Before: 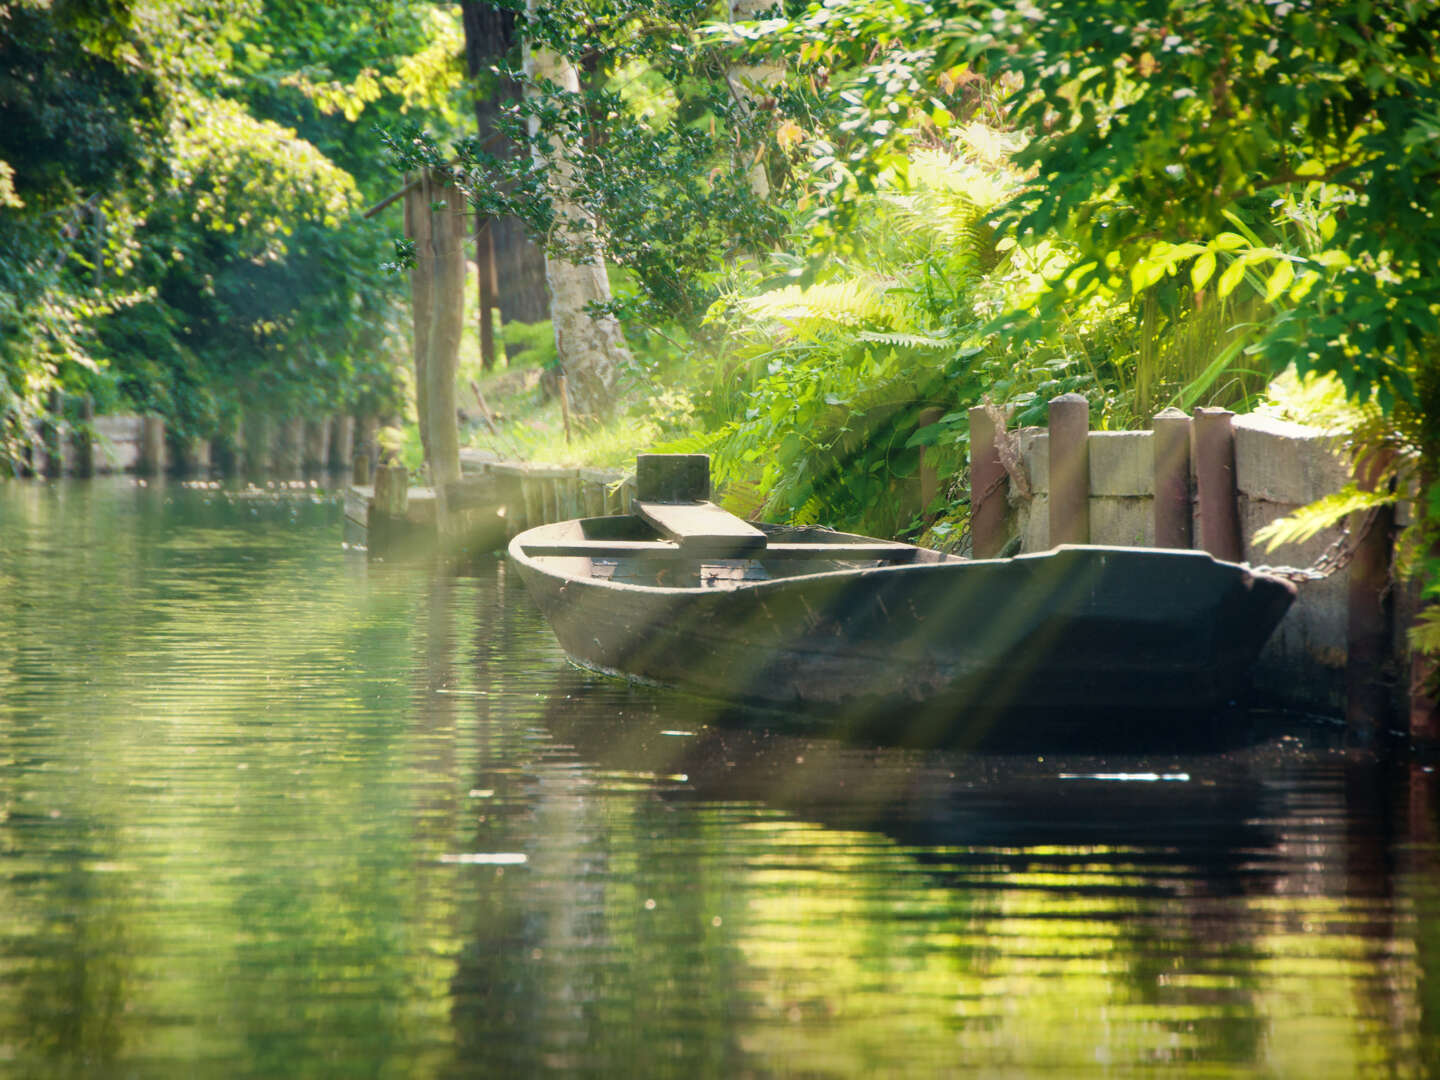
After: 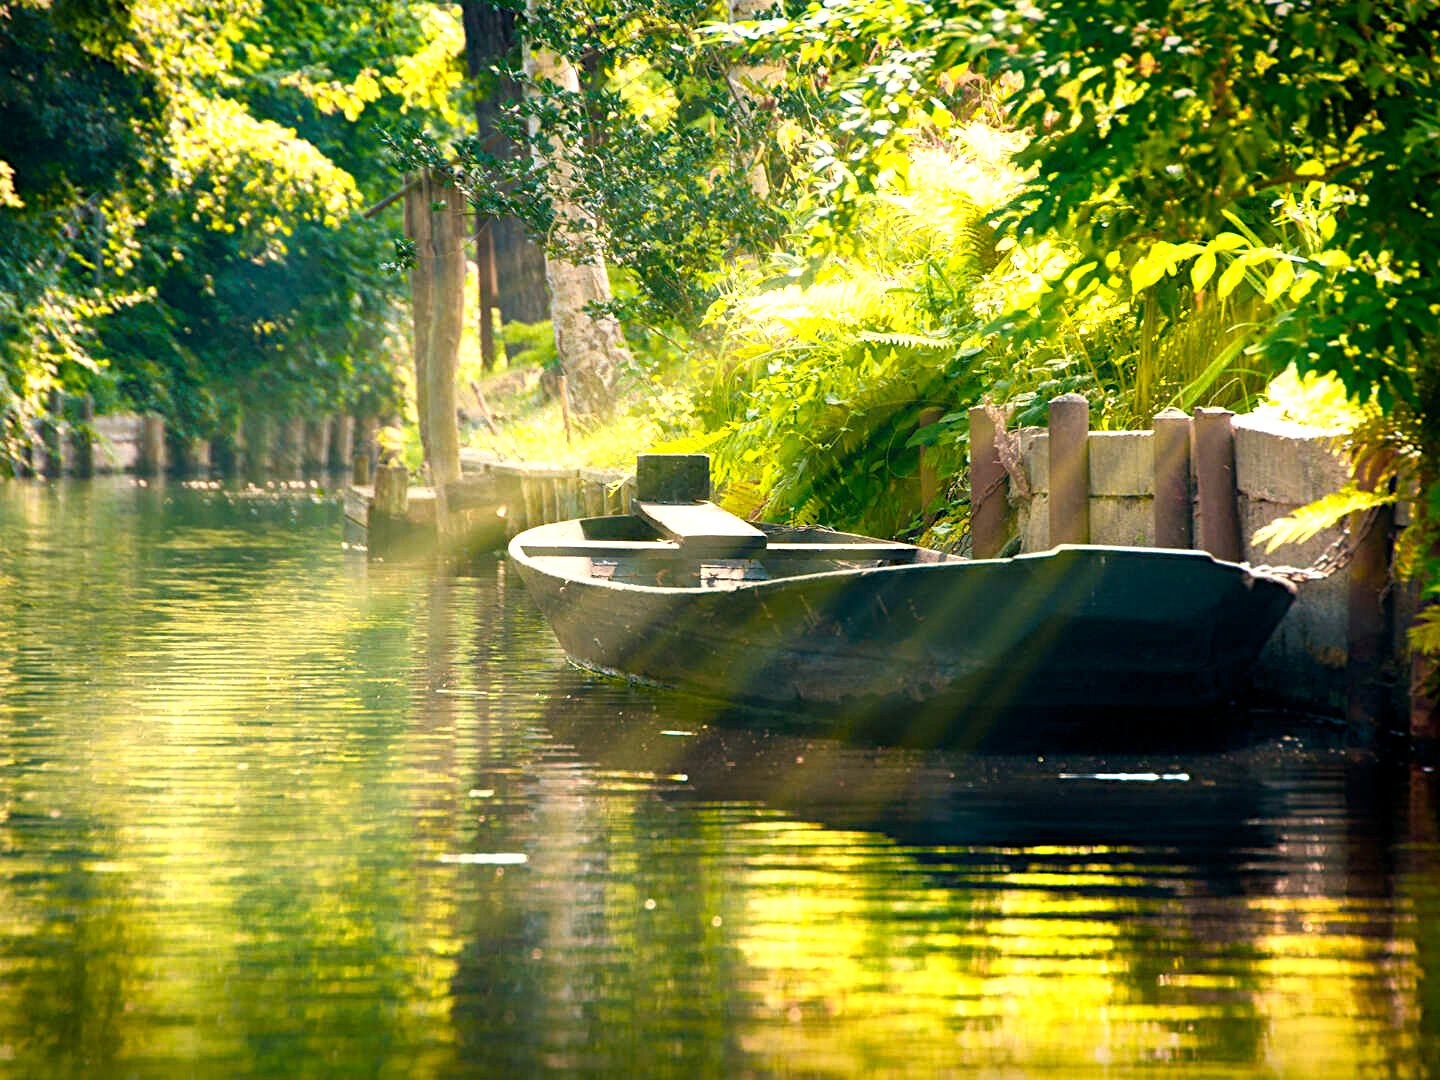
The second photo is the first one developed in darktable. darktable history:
contrast equalizer "soft": y [[0.5, 0.488, 0.462, 0.461, 0.491, 0.5], [0.5 ×6], [0.5 ×6], [0 ×6], [0 ×6]]
diffuse or sharpen "_builtin_sharpen demosaicing | AA filter": edge sensitivity 1, 1st order anisotropy 100%, 2nd order anisotropy 100%, 3rd order anisotropy 100%, 4th order anisotropy 100%, 1st order speed -25%, 2nd order speed -25%, 3rd order speed -25%, 4th order speed -25%
diffuse or sharpen "diffusion": radius span 100, 1st order speed 50%, 2nd order speed 50%, 3rd order speed 50%, 4th order speed 50% | blend: blend mode normal, opacity 10%; mask: uniform (no mask)
haze removal: strength -0.1, adaptive false
color equalizer "cinematic": saturation › orange 1.11, saturation › yellow 1.11, saturation › cyan 1.11, saturation › blue 1.17, hue › red 6.83, hue › orange -14.63, hue › yellow -10.73, hue › blue -10.73, brightness › red 1.16, brightness › orange 1.24, brightness › yellow 1.11, brightness › green 0.86, brightness › blue 0.801, brightness › lavender 1.04, brightness › magenta 0.983 | blend: blend mode normal, opacity 50%; mask: uniform (no mask)
color balance rgb "cinematic": shadows lift › chroma 2%, shadows lift › hue 185.64°, power › luminance 1.48%, highlights gain › chroma 3%, highlights gain › hue 54.51°, global offset › luminance -0.4%, perceptual saturation grading › highlights -18.47%, perceptual saturation grading › mid-tones 6.62%, perceptual saturation grading › shadows 28.22%, perceptual brilliance grading › highlights 15.68%, perceptual brilliance grading › shadows -14.29%, global vibrance 25.96%, contrast 6.45%
